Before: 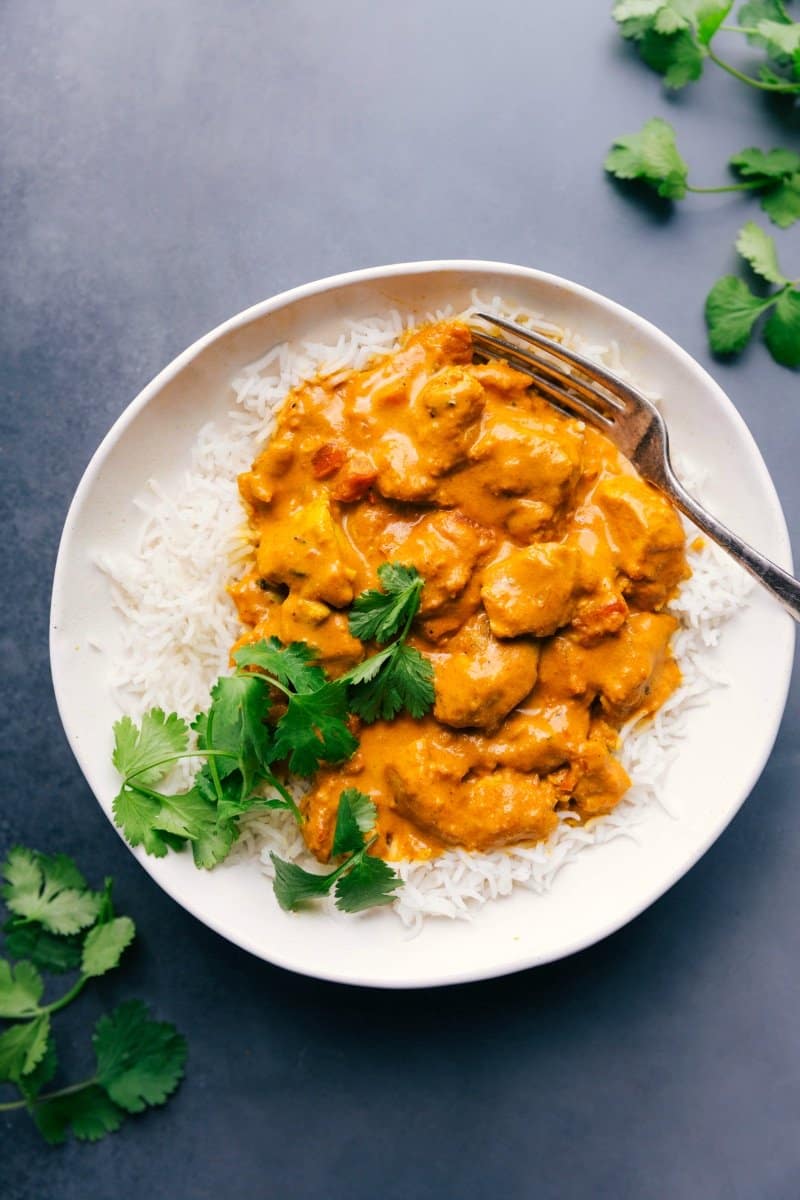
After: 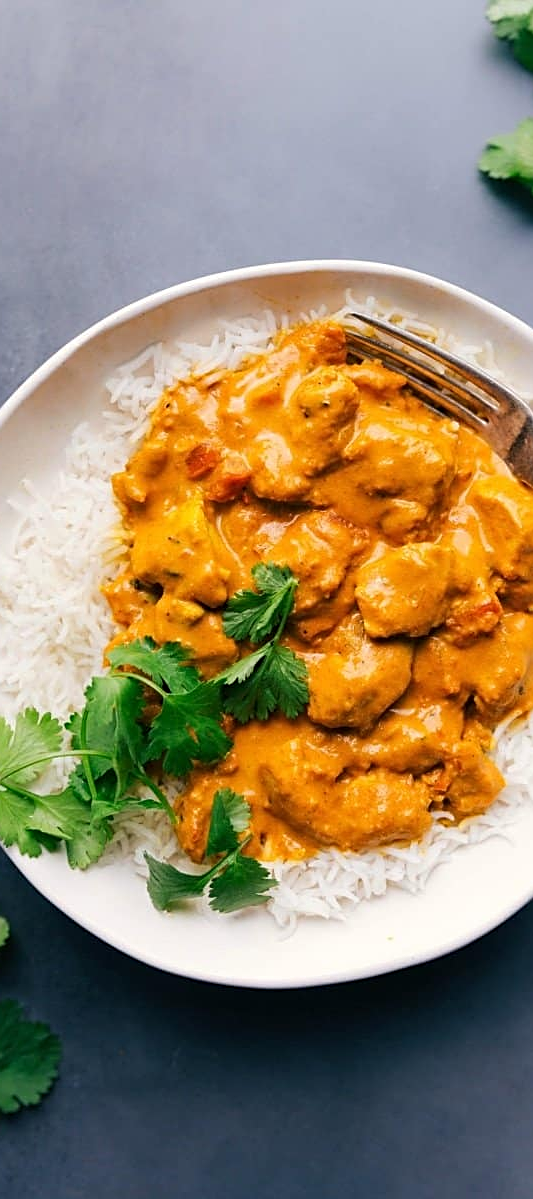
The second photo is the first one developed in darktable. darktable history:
crop and rotate: left 15.754%, right 17.579%
sharpen: on, module defaults
